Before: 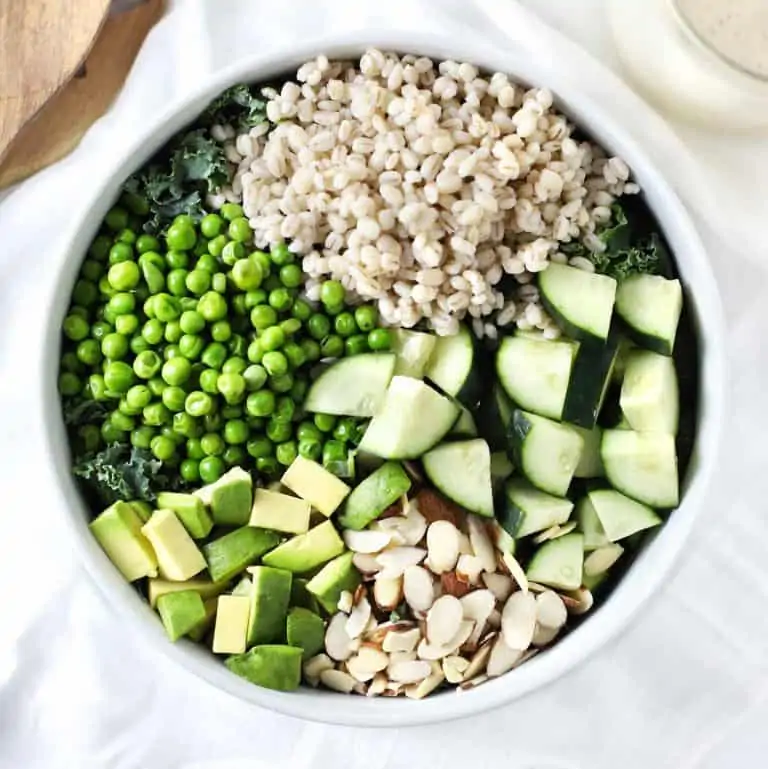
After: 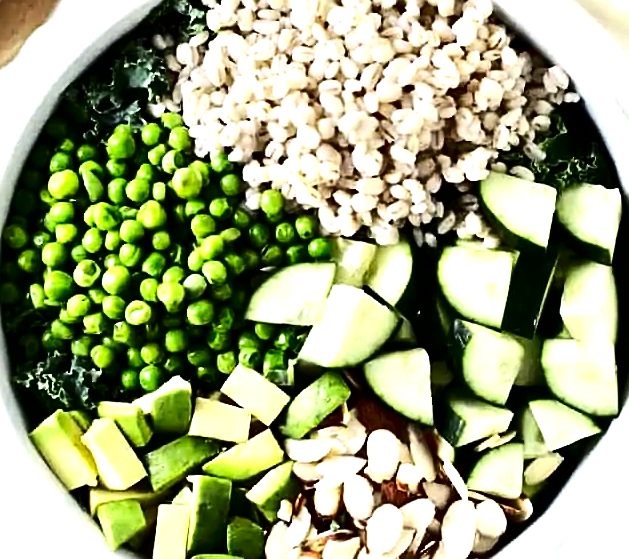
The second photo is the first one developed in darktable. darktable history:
sharpen: on, module defaults
contrast brightness saturation: contrast 0.19, brightness -0.24, saturation 0.11
crop: left 7.856%, top 11.836%, right 10.12%, bottom 15.387%
tone equalizer: -8 EV -0.75 EV, -7 EV -0.7 EV, -6 EV -0.6 EV, -5 EV -0.4 EV, -3 EV 0.4 EV, -2 EV 0.6 EV, -1 EV 0.7 EV, +0 EV 0.75 EV, edges refinement/feathering 500, mask exposure compensation -1.57 EV, preserve details no
